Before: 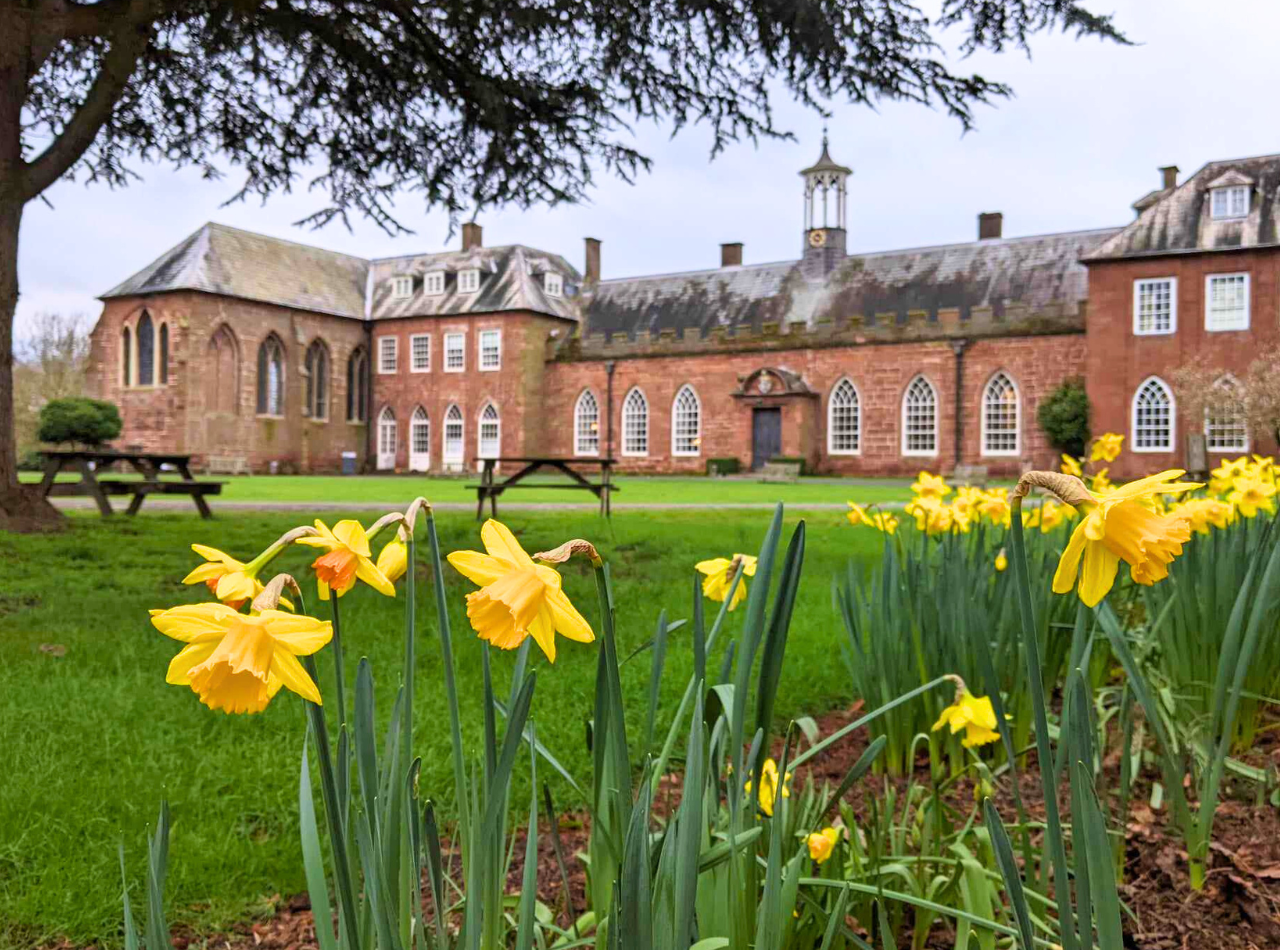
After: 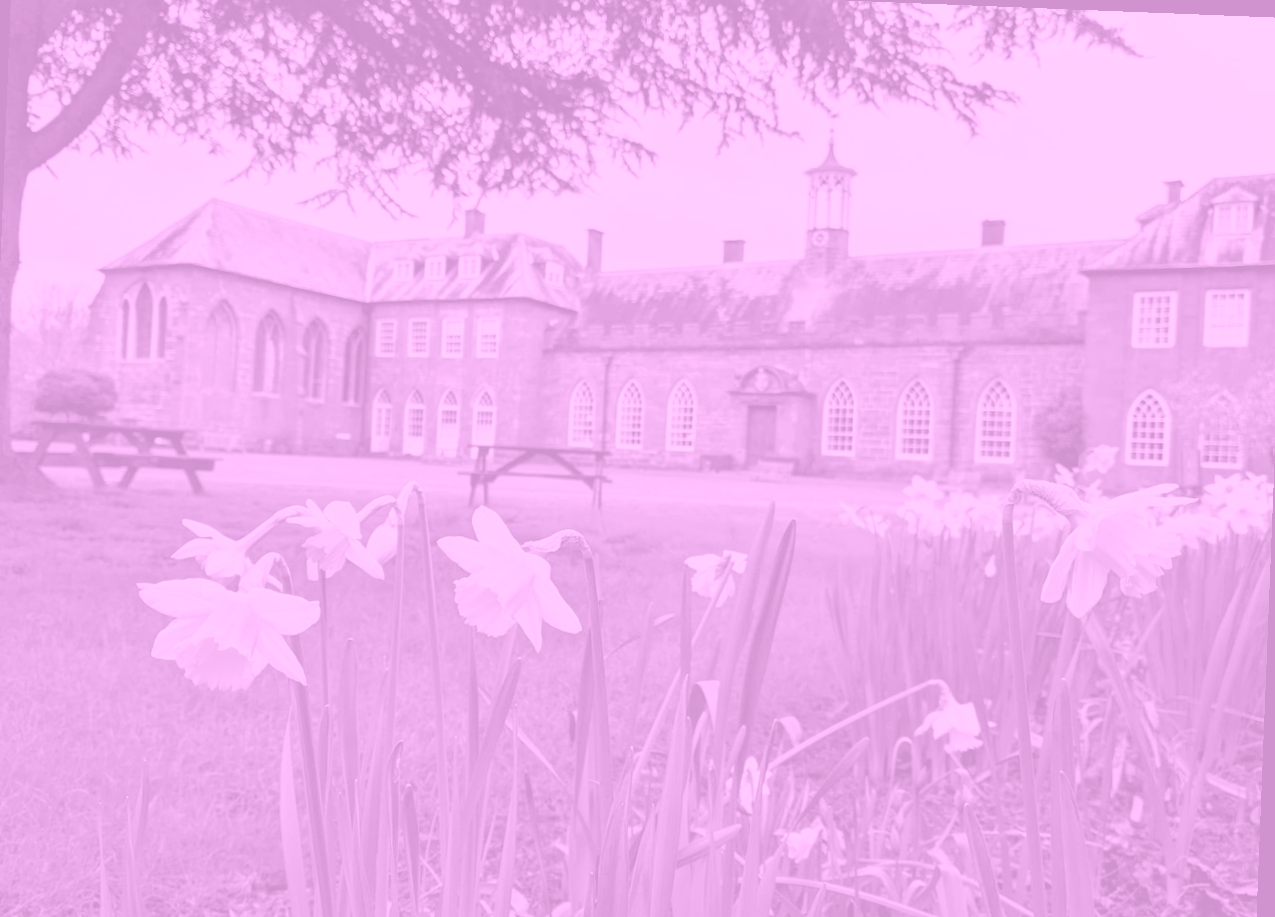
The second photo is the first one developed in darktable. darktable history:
rotate and perspective: rotation 2.27°, automatic cropping off
exposure: exposure -1 EV, compensate highlight preservation false
colorize: hue 331.2°, saturation 75%, source mix 30.28%, lightness 70.52%, version 1
crop: left 1.964%, top 3.251%, right 1.122%, bottom 4.933%
